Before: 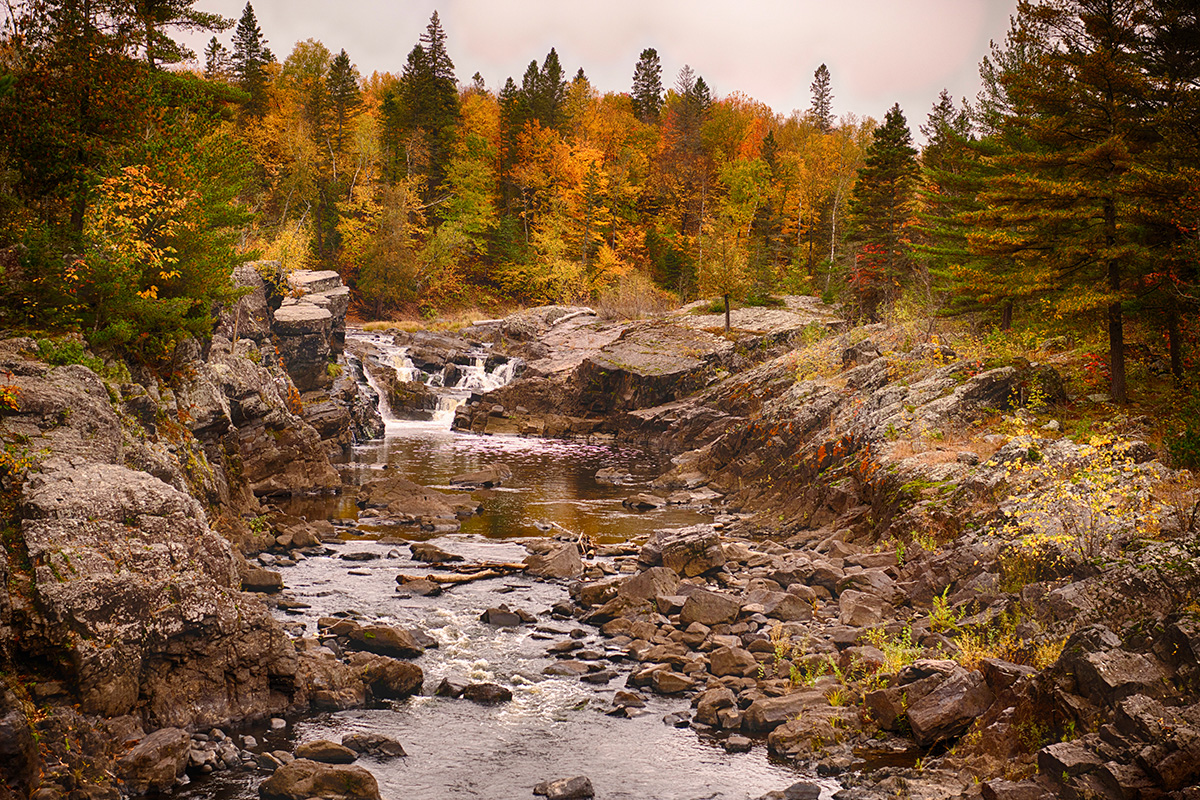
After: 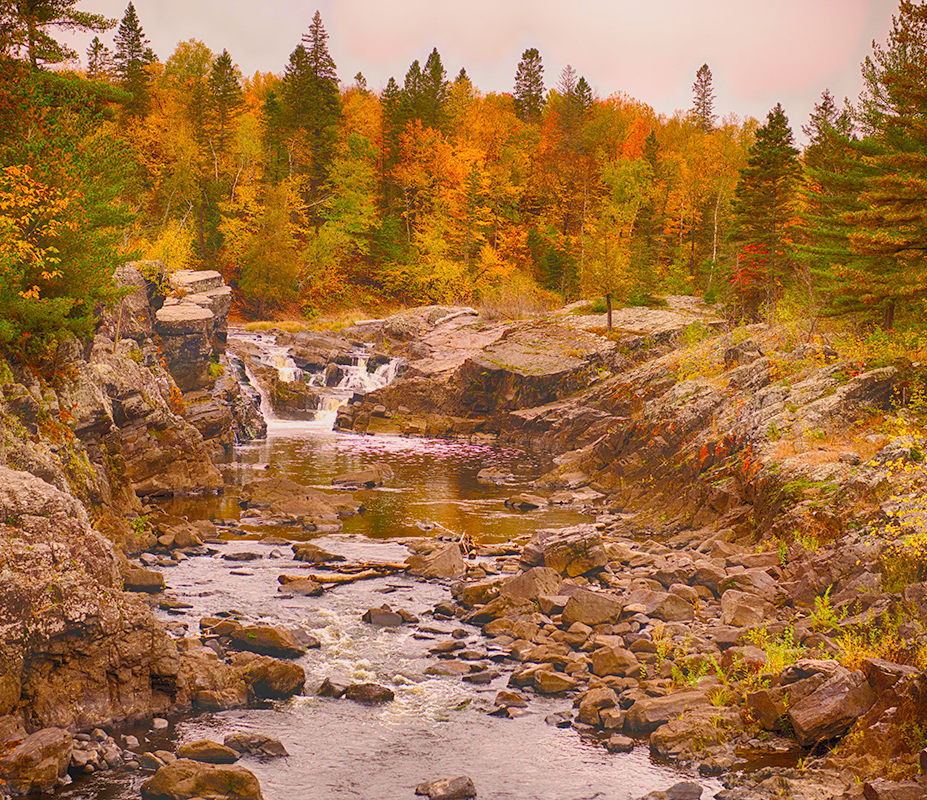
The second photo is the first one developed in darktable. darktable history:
crop: left 9.845%, right 12.867%
velvia: on, module defaults
exposure: exposure 0.653 EV, compensate exposure bias true, compensate highlight preservation false
color balance rgb: perceptual saturation grading › global saturation 25.926%, contrast -29.51%
tone equalizer: edges refinement/feathering 500, mask exposure compensation -1.57 EV, preserve details no
